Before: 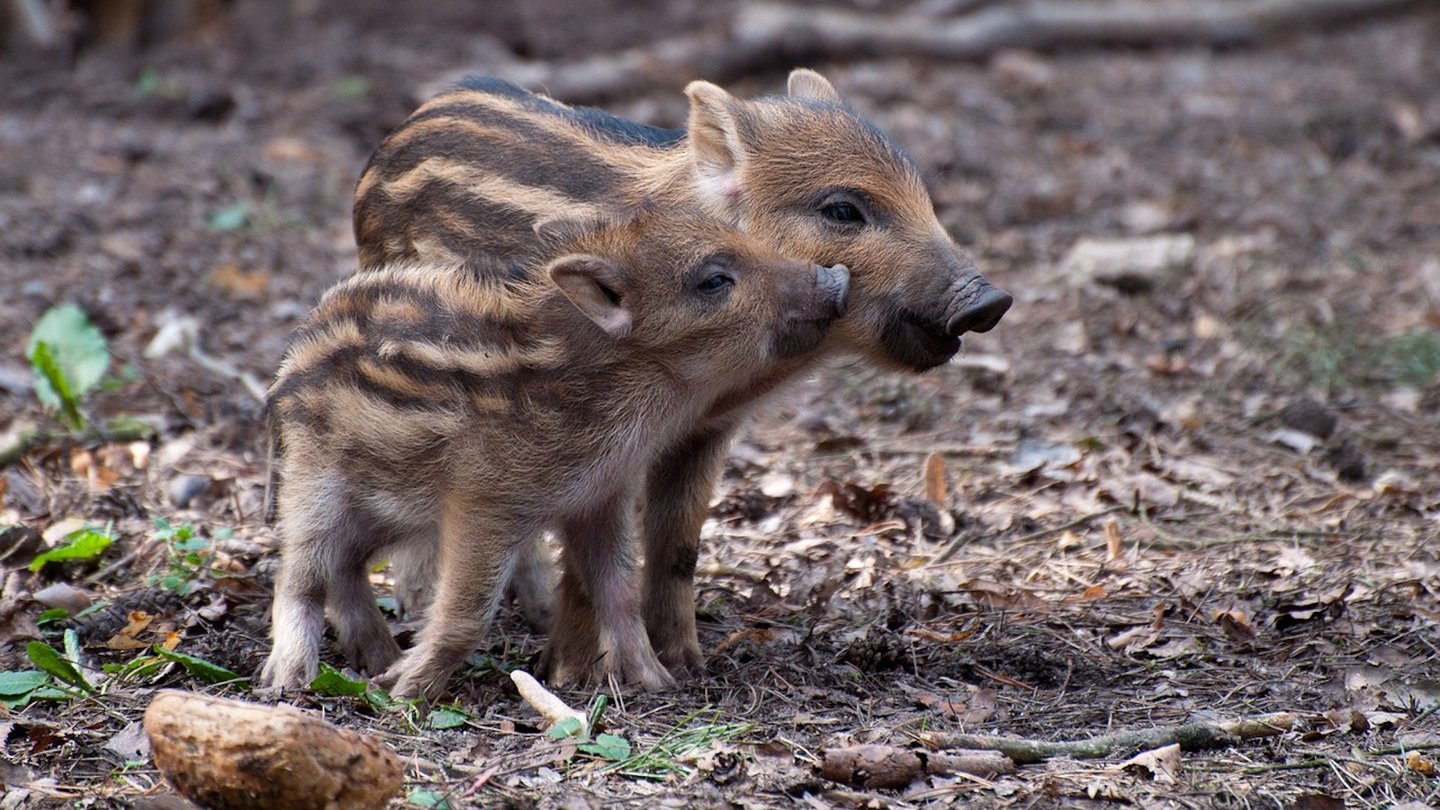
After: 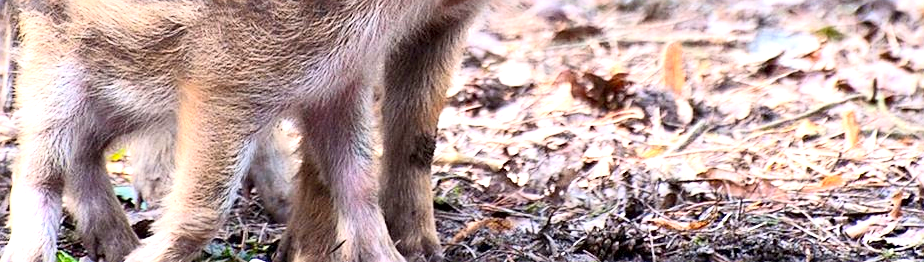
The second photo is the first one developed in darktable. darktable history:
tone equalizer: on, module defaults
exposure: black level correction 0.001, exposure 1.128 EV, compensate highlight preservation false
sharpen: on, module defaults
crop: left 18.218%, top 50.795%, right 17.592%, bottom 16.804%
contrast brightness saturation: contrast 0.237, brightness 0.246, saturation 0.379
